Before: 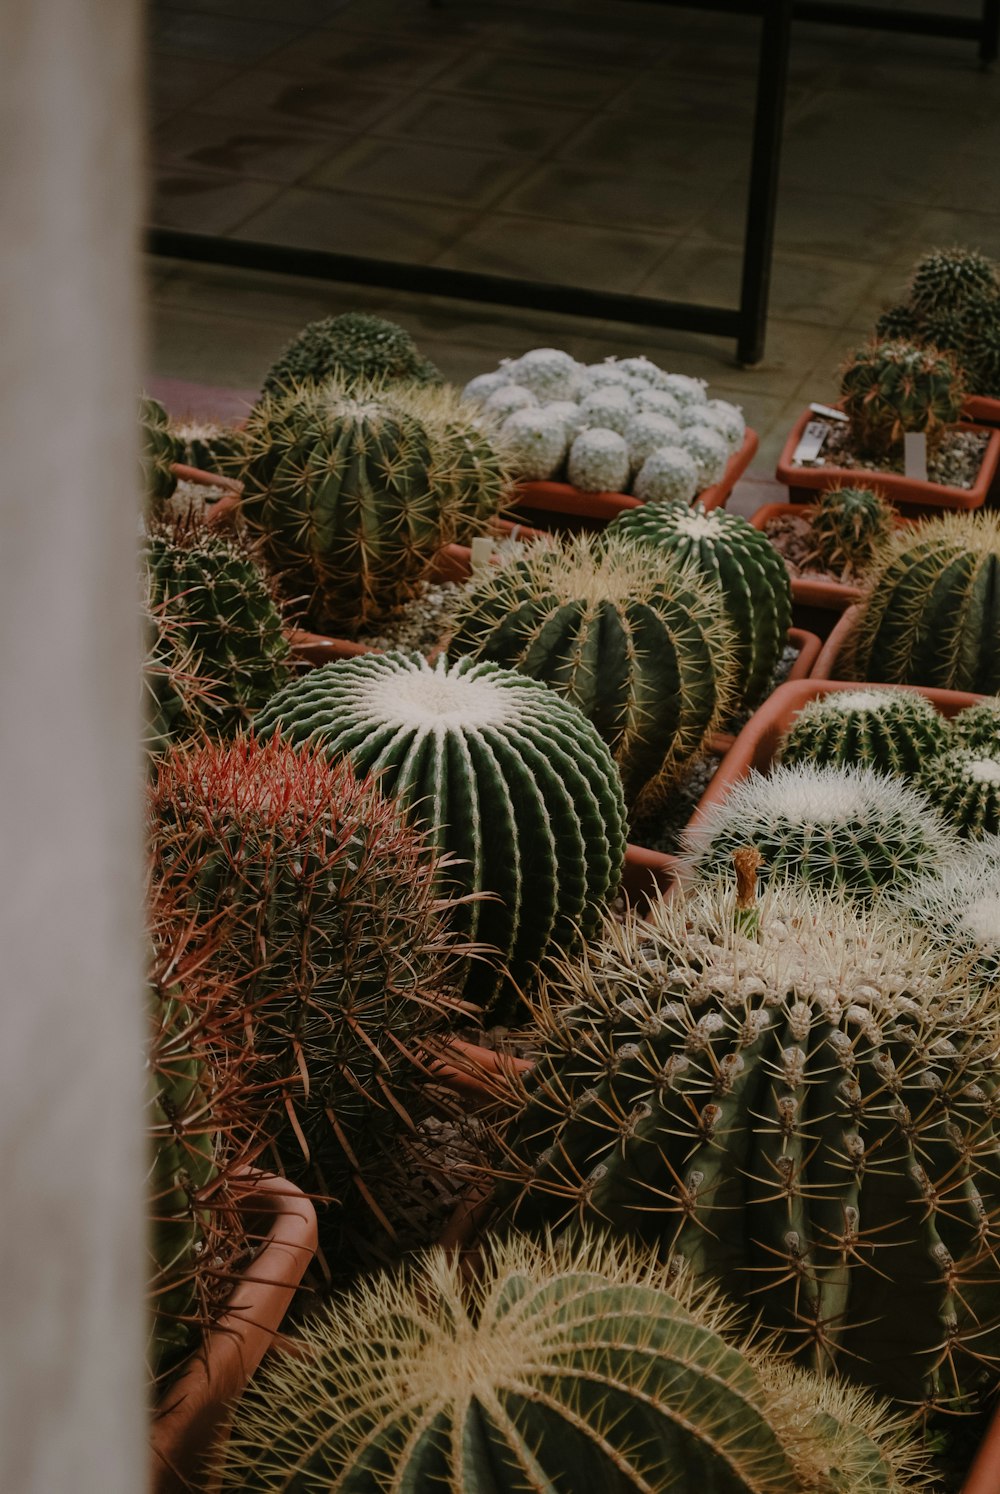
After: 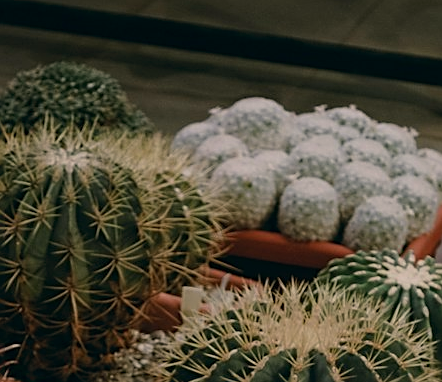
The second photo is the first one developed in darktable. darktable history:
color correction: highlights a* 5.38, highlights b* 5.33, shadows a* -4.89, shadows b* -5.18
crop: left 29.041%, top 16.841%, right 26.747%, bottom 57.587%
sharpen: on, module defaults
